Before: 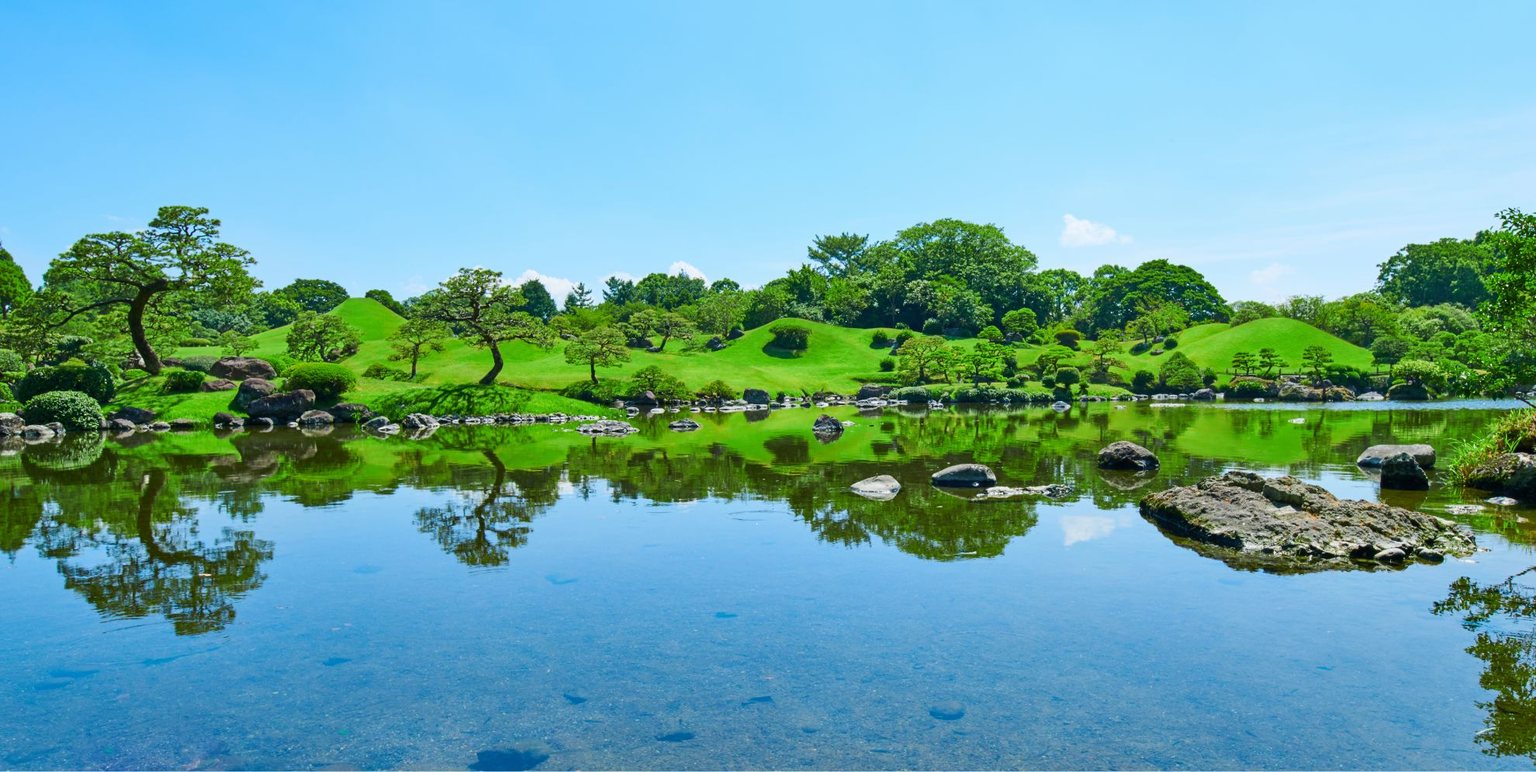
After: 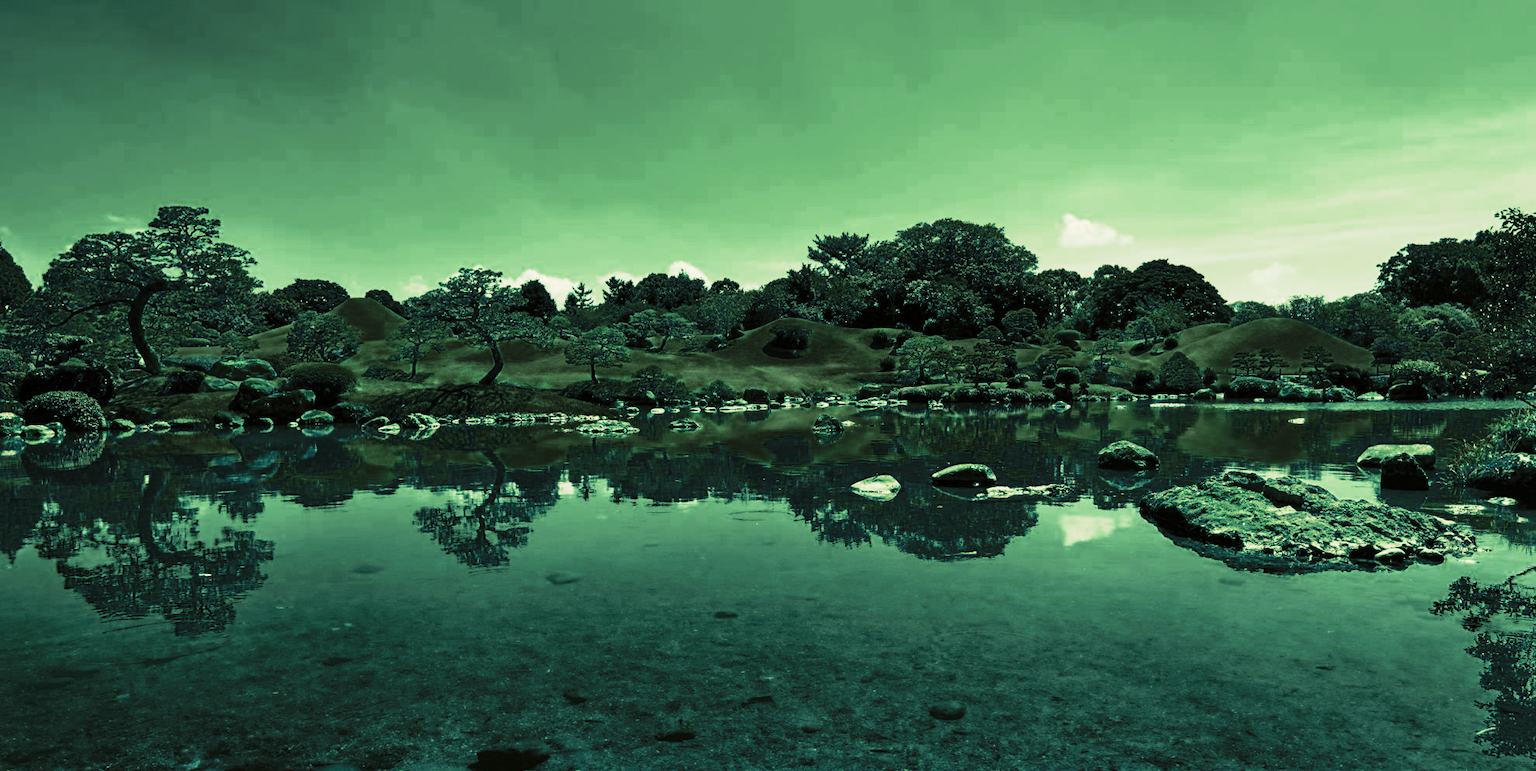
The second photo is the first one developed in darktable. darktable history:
tone curve: curves: ch0 [(0, 0) (0.003, 0.007) (0.011, 0.01) (0.025, 0.016) (0.044, 0.025) (0.069, 0.036) (0.1, 0.052) (0.136, 0.073) (0.177, 0.103) (0.224, 0.135) (0.277, 0.177) (0.335, 0.233) (0.399, 0.303) (0.468, 0.376) (0.543, 0.469) (0.623, 0.581) (0.709, 0.723) (0.801, 0.863) (0.898, 0.938) (1, 1)], preserve colors none
color look up table: target L [84.17, 79.09, 82.61, 94.25, 51.02, 52.07, 15.8, 69.95, 7.855, 61.06, 46.55, 6.884, 8.768, 1.221, 0.604, 92.97, 88.5, 87.97, 68.68, 61.4, 83.4, 75.33, 82.85, 46.72, 58.43, 36.66, 42.08, 25.09, 94.46, 82.64, 92.94, 94.12, 87.49, 63.05, 48.34, 61.63, 66.69, 9.351, 40.14, 28.48, 42.51, 5.452, 0.347, 63.08, 21.36, 44.38, 10.07, 45.34, 7.855], target a [-2.557, -6.534, -4.539, -0.129, -21.87, -22.18, -12.64, -15.21, -5.186, -23.93, -21.78, -4.316, -6.179, -0.852, -0.47, -1.457, -1.335, -2.138, -16.68, -24.82, -0.76, -7.953, -3.168, -20.46, -24.56, -17.03, -20.37, -16.74, -1.12, -2.533, -1.67, -0.807, -1.471, -23.82, -20.81, -24.76, -18.69, -6.069, -19.37, -16.89, -20.42, -3.537, -0.276, -23.6, -15.16, -21.27, -6.716, -21.14, -5.186], target b [14.82, 15.43, 16.21, 9.497, -1.021, 0.936, 11.13, 18.3, 5.22, 15.93, -0.667, 4.446, 5.436, 0.673, 0.305, 12.68, 14.97, 14.77, 20.01, 17.49, 13.92, 15.63, 14.37, -3.995, 12.82, 5.105, 1.658, 11.97, 9.787, 14.72, 13.39, 10.49, 16.19, 19.57, -3.669, 18.6, 18.91, 5.636, 4.185, 10.25, 1.162, 2.949, 0.209, 19.62, 13.59, 1.012, 5.422, -2.064, 5.22], num patches 49
